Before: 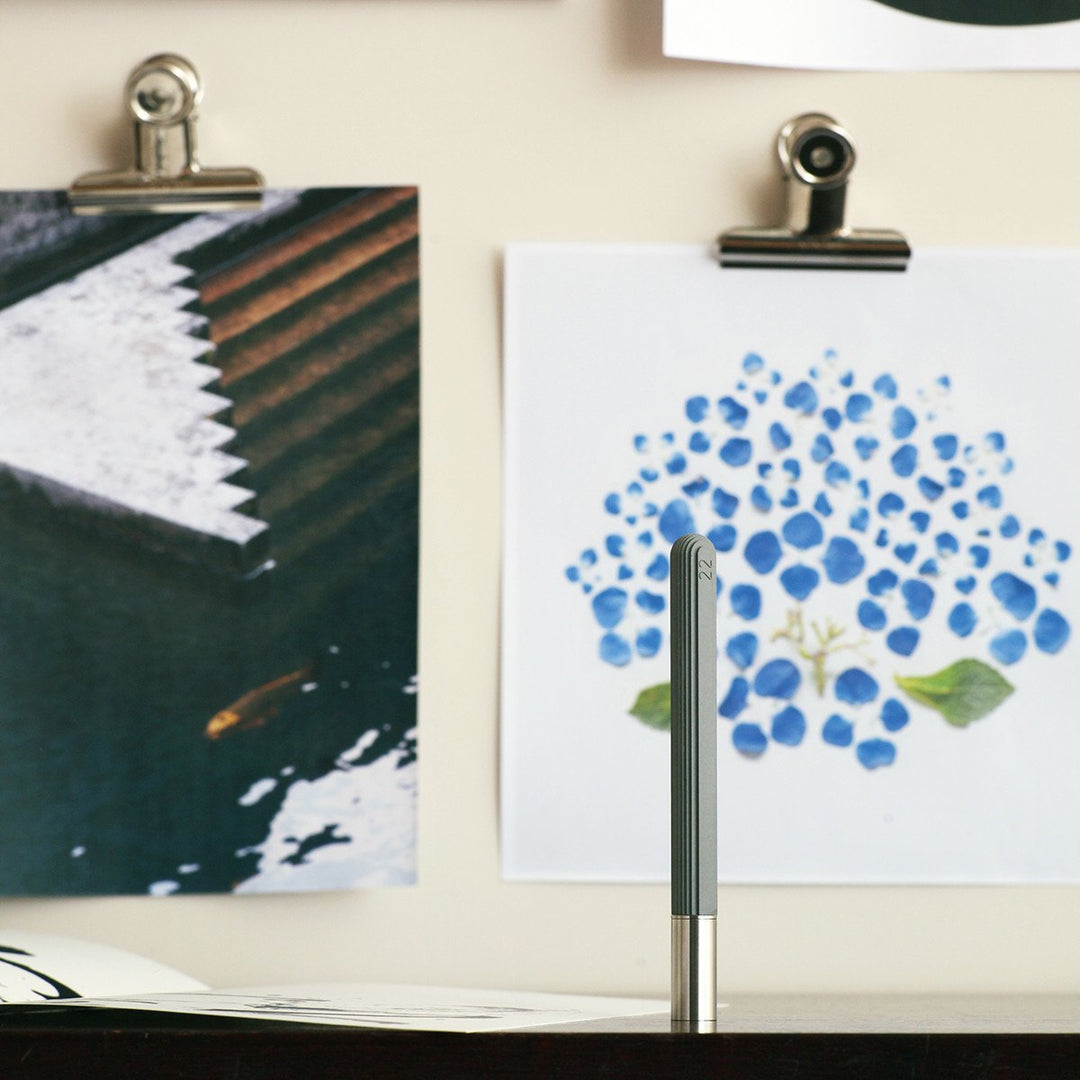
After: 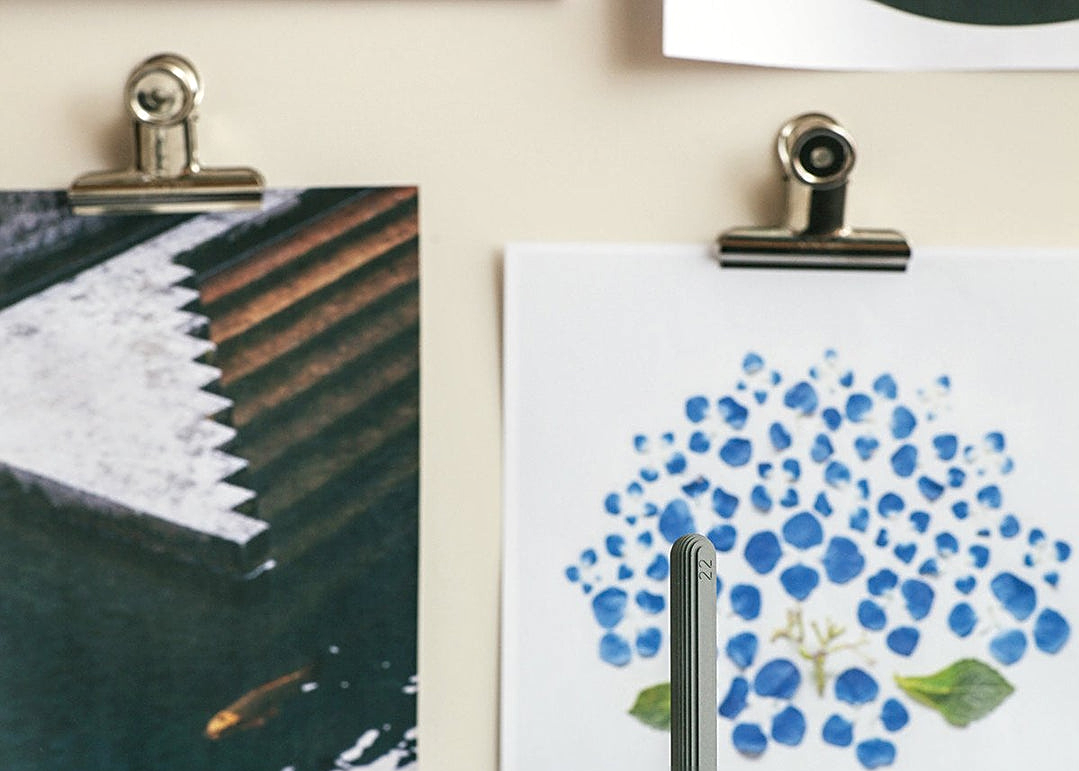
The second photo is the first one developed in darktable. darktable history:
crop: bottom 28.576%
sharpen: on, module defaults
tone equalizer: on, module defaults
local contrast: on, module defaults
